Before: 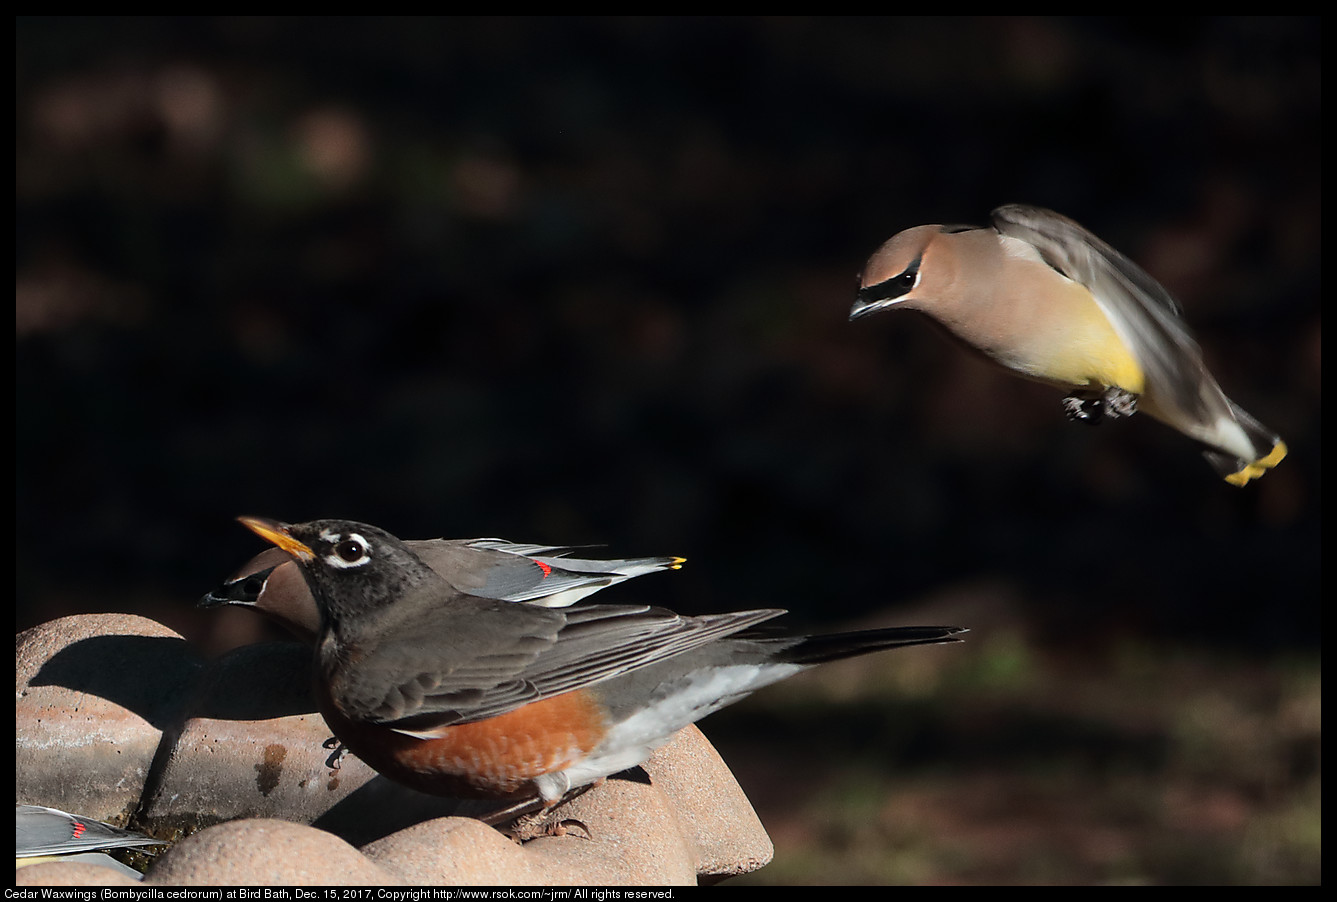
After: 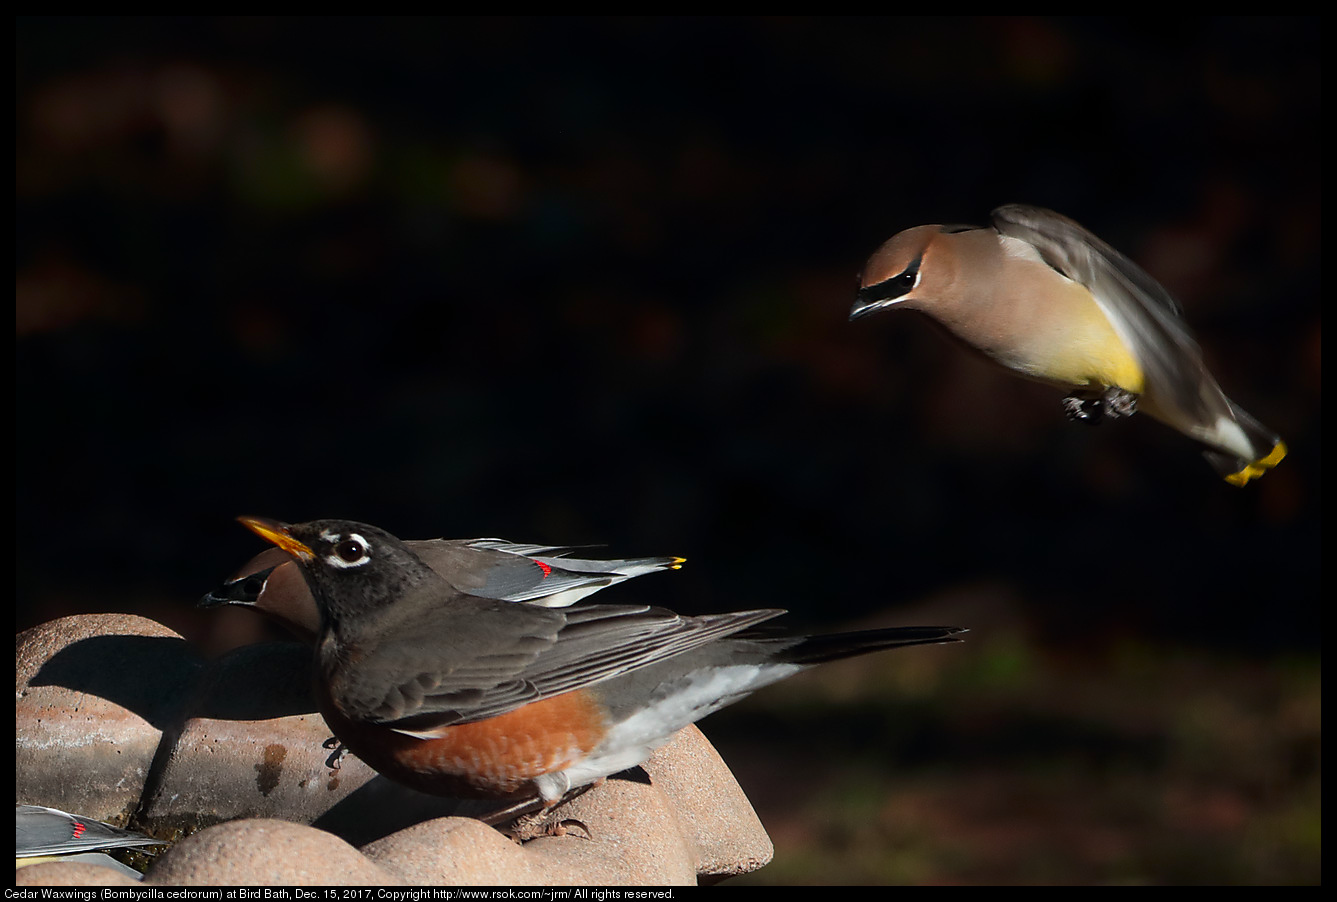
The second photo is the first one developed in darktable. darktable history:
shadows and highlights: shadows -40.93, highlights 64.3, soften with gaussian
